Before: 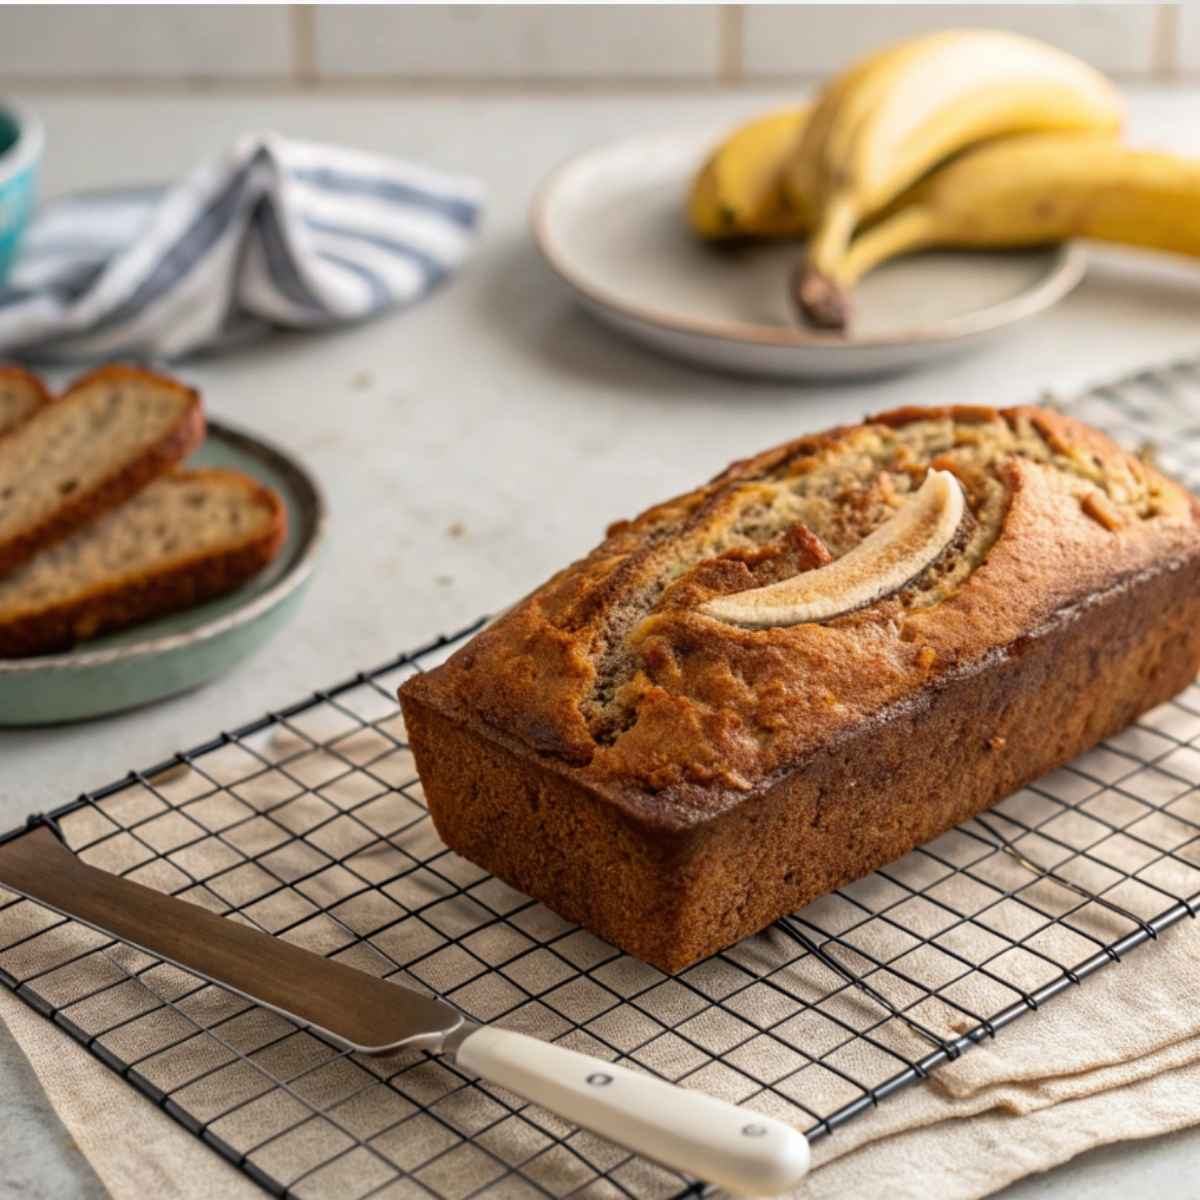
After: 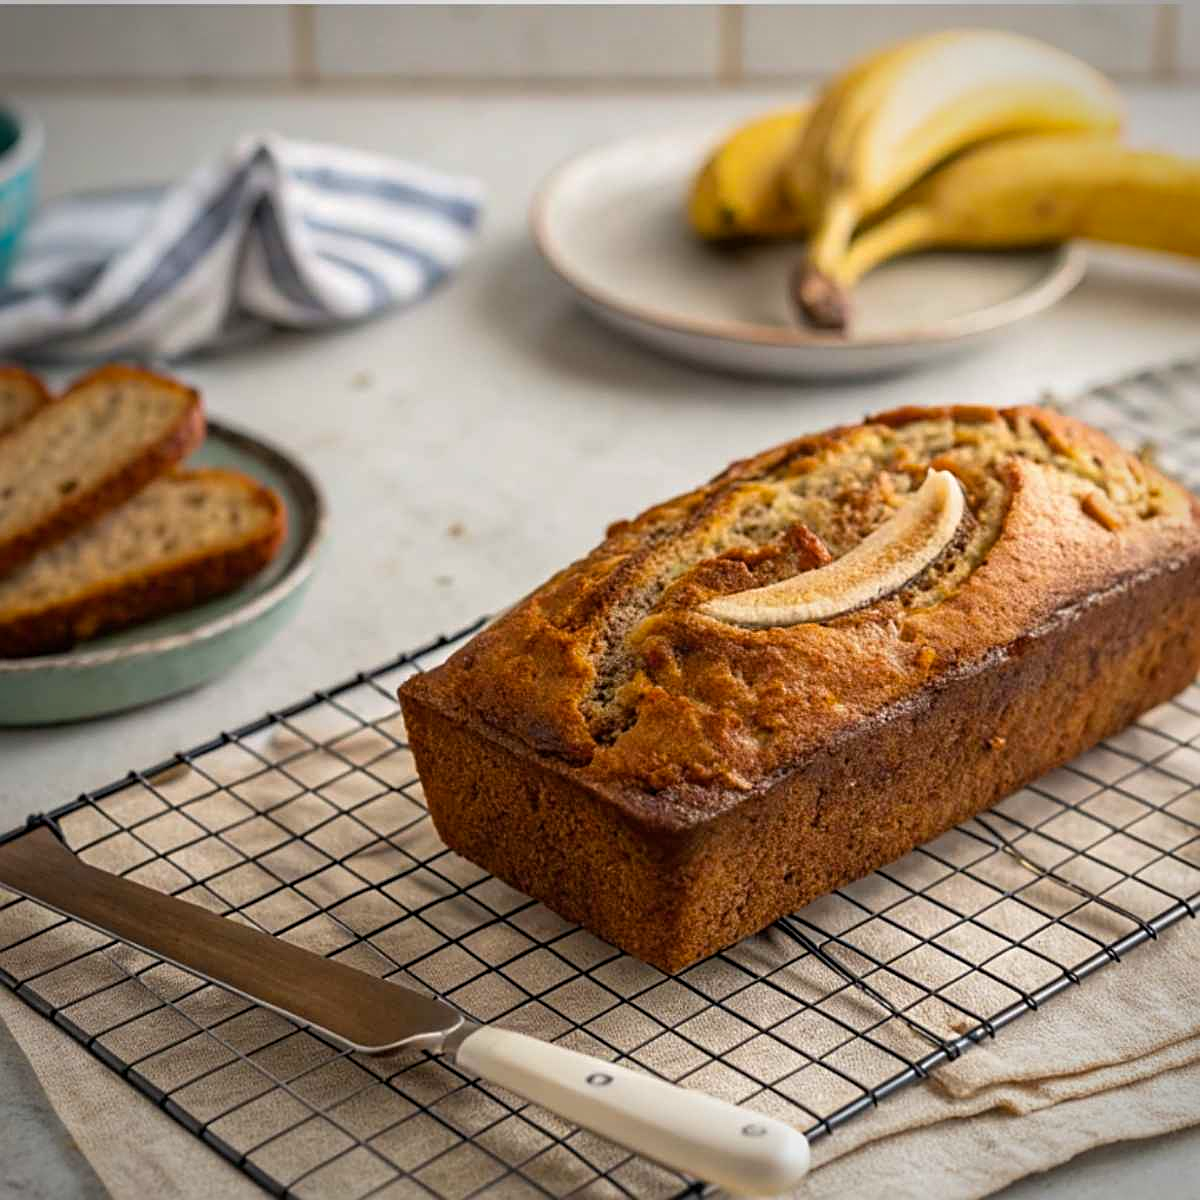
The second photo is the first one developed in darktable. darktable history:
color balance rgb: perceptual saturation grading › global saturation 10%, global vibrance 10%
vignetting: saturation 0, unbound false
sharpen: on, module defaults
